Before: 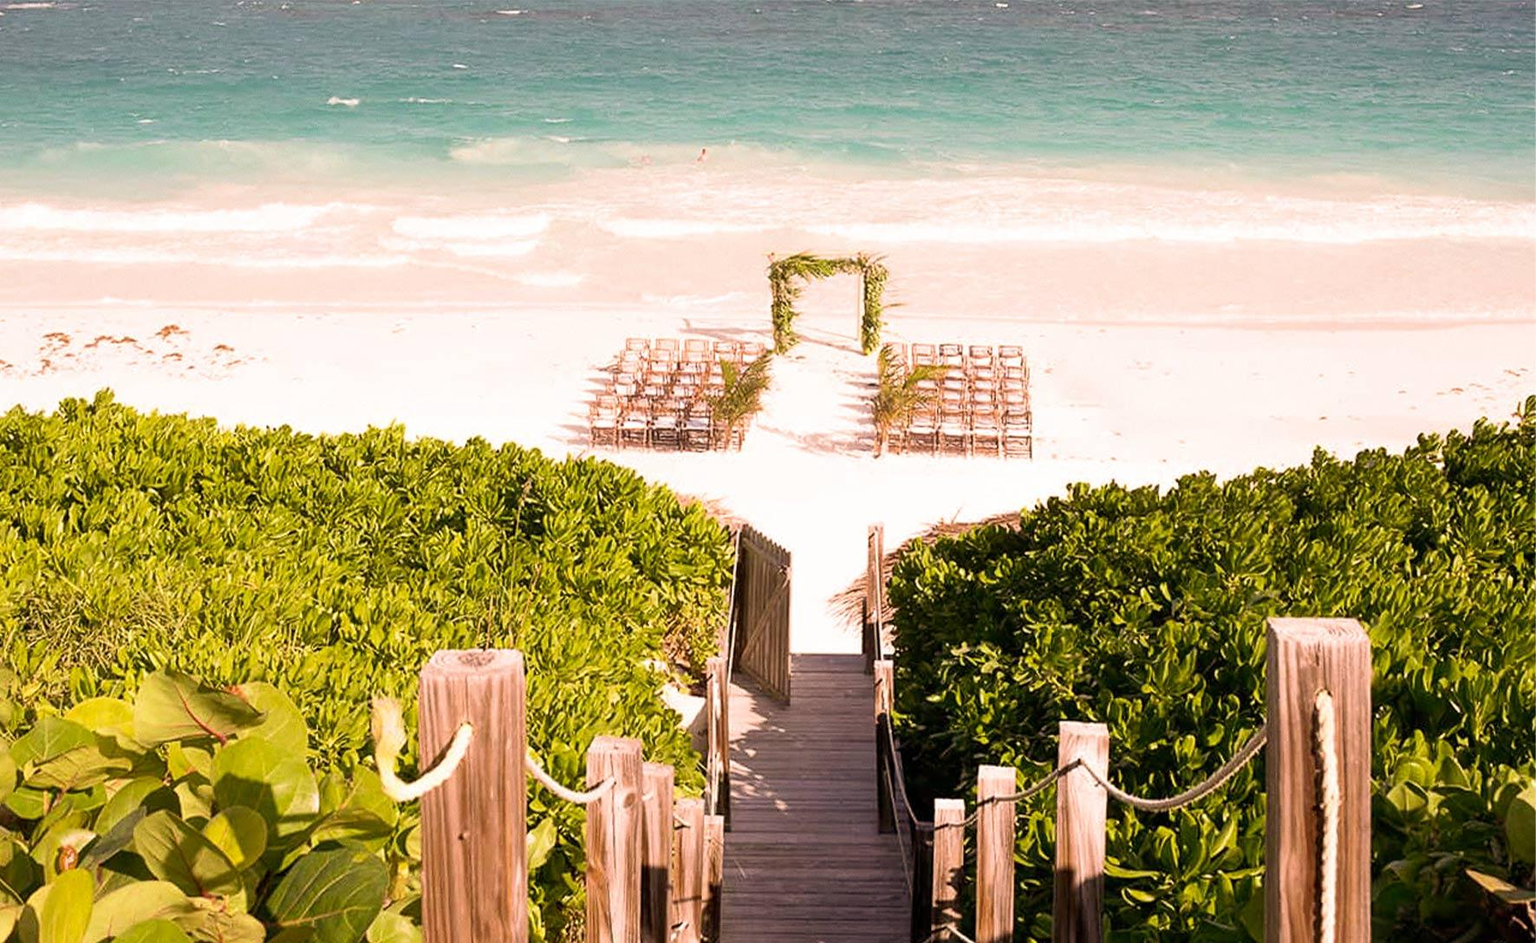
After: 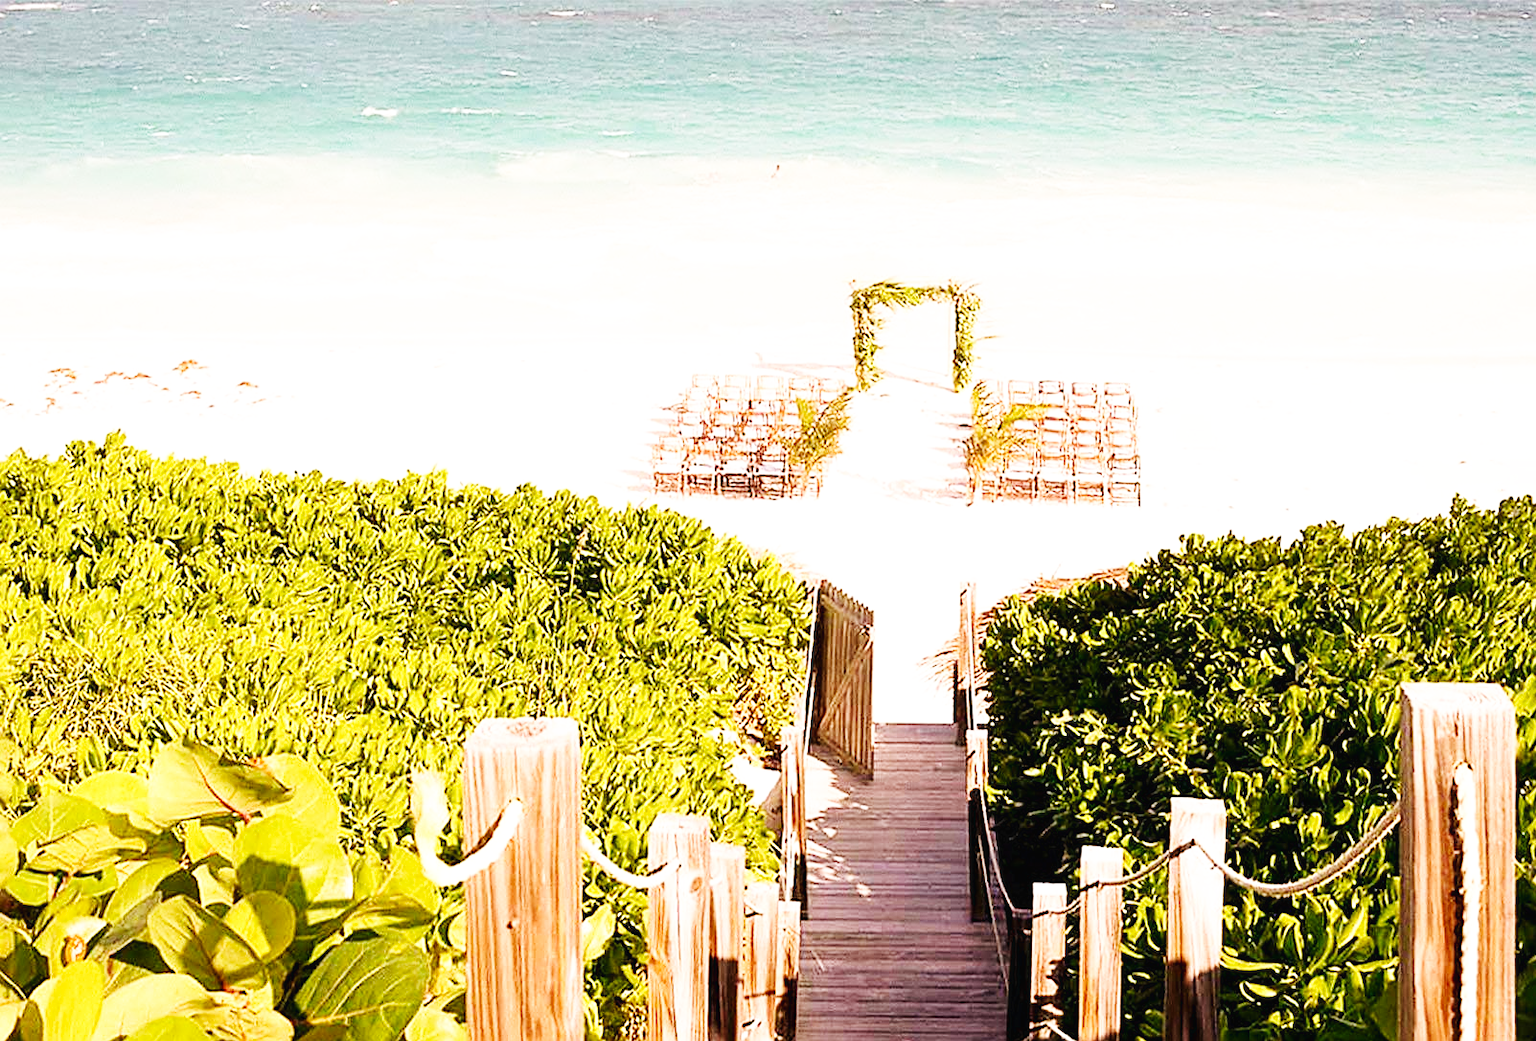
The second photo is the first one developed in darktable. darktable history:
base curve: curves: ch0 [(0, 0.003) (0.001, 0.002) (0.006, 0.004) (0.02, 0.022) (0.048, 0.086) (0.094, 0.234) (0.162, 0.431) (0.258, 0.629) (0.385, 0.8) (0.548, 0.918) (0.751, 0.988) (1, 1)], preserve colors none
crop: right 9.52%, bottom 0.018%
sharpen: amount 0.491
